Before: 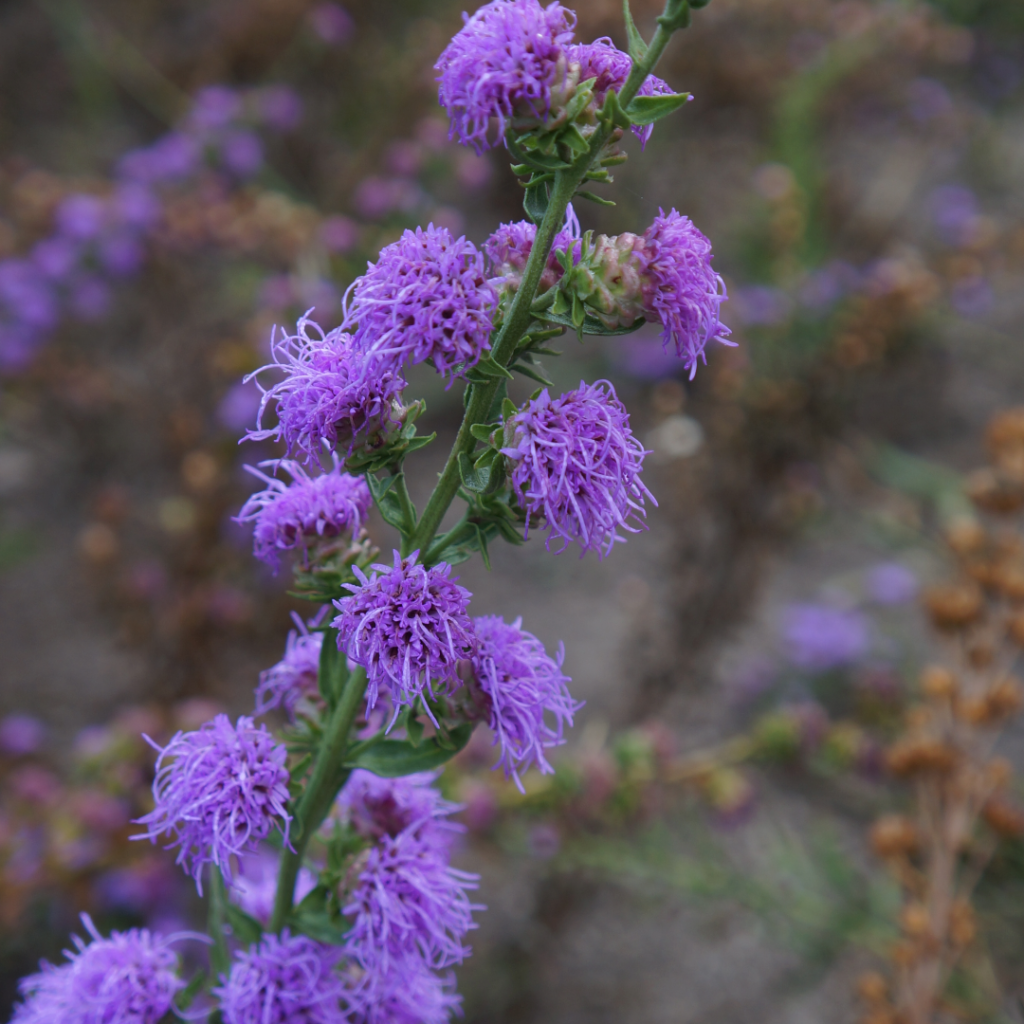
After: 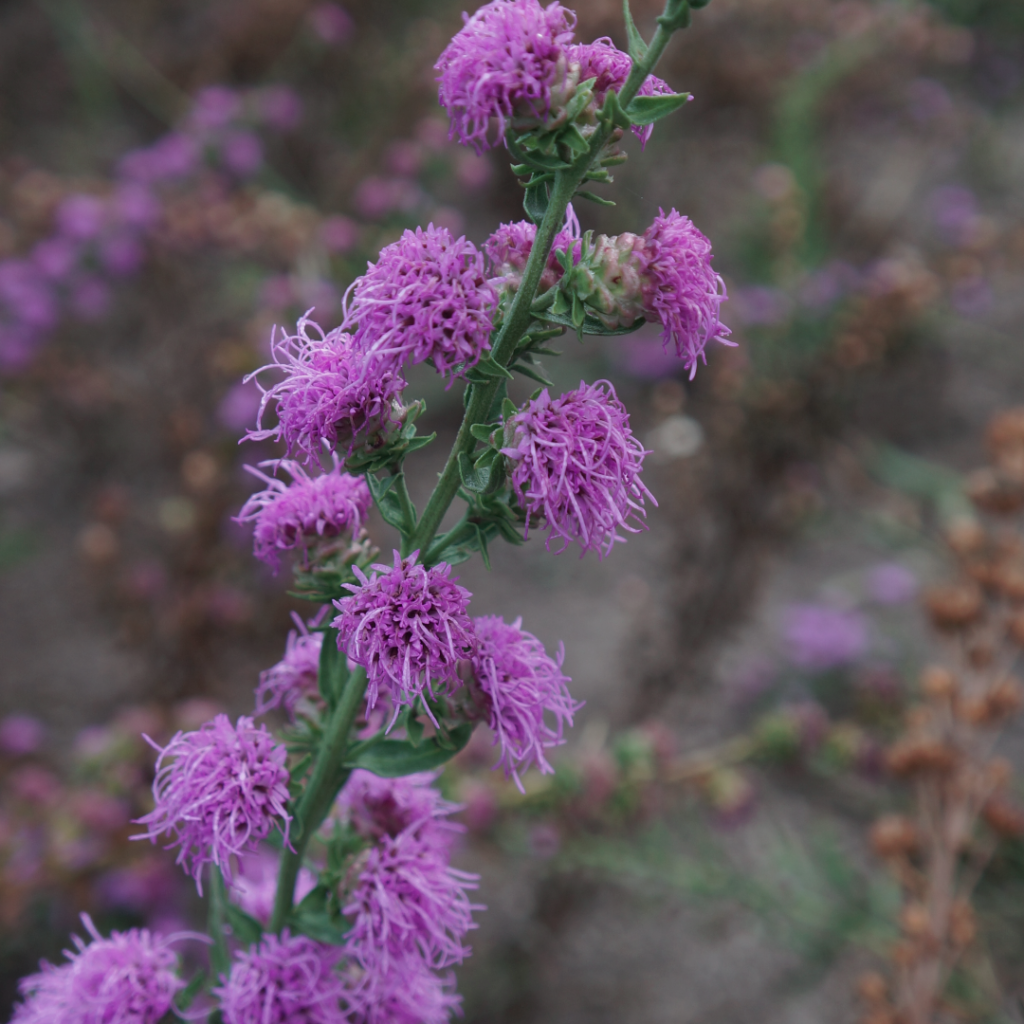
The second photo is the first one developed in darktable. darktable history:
white balance: emerald 1
color contrast: blue-yellow contrast 0.62
